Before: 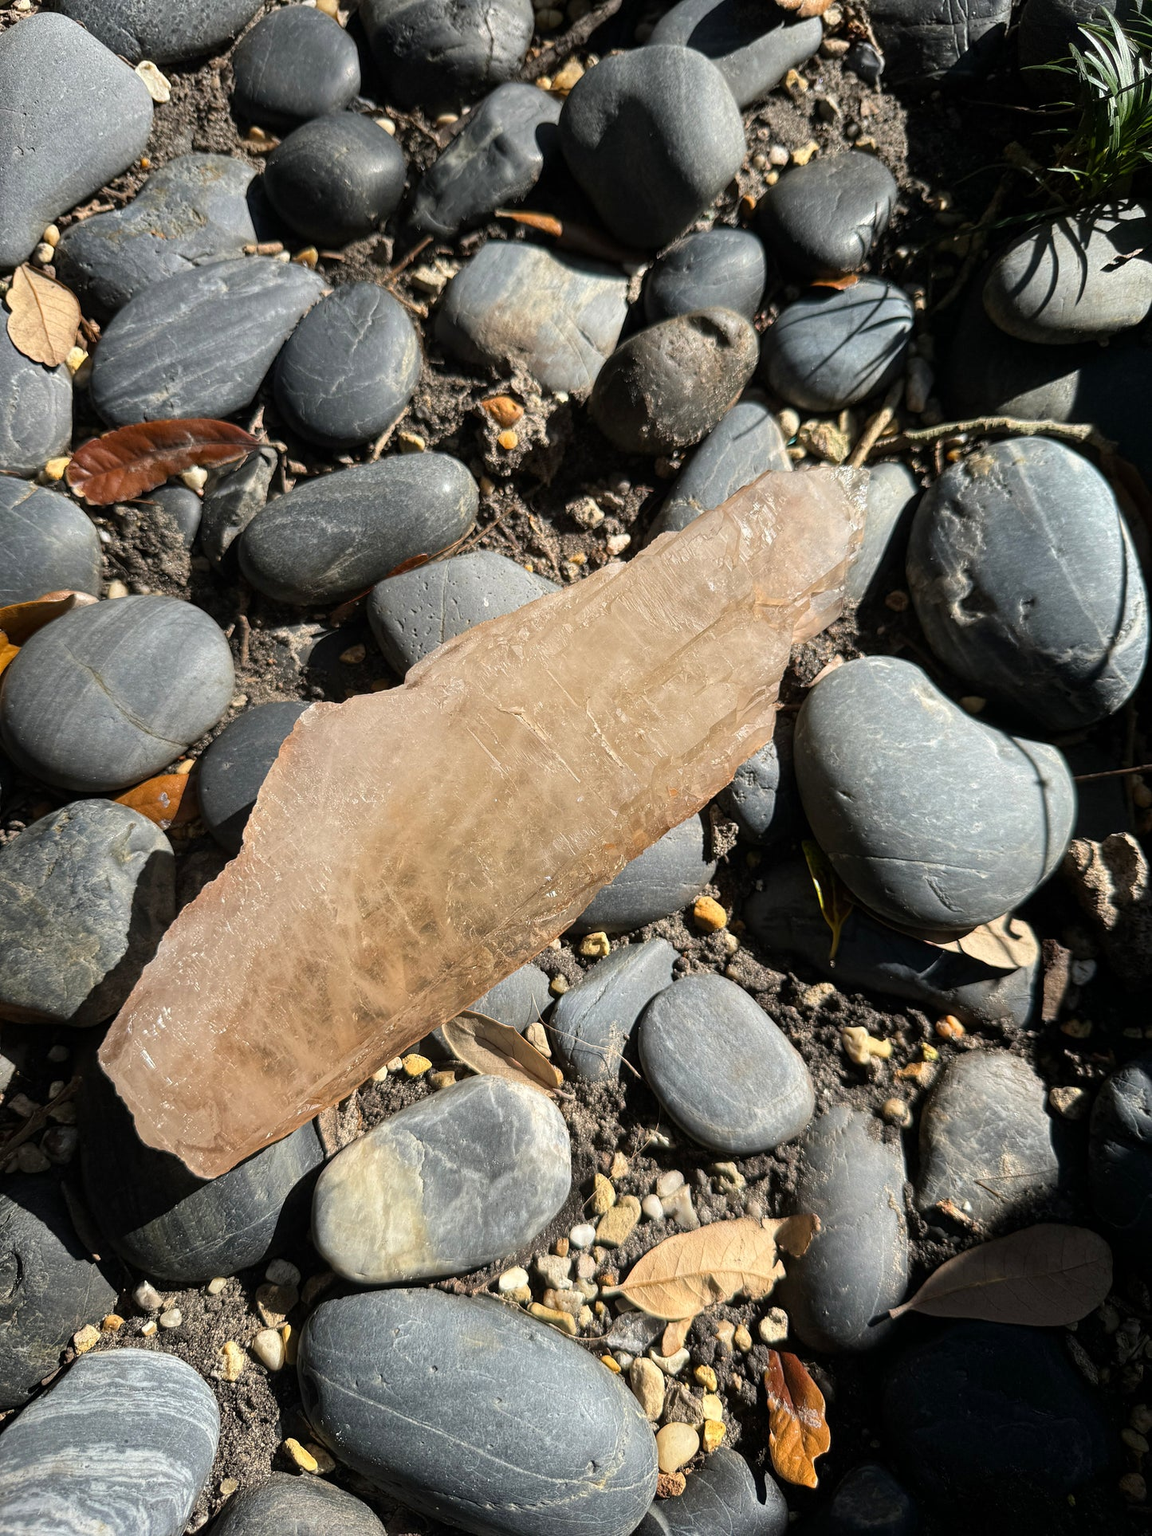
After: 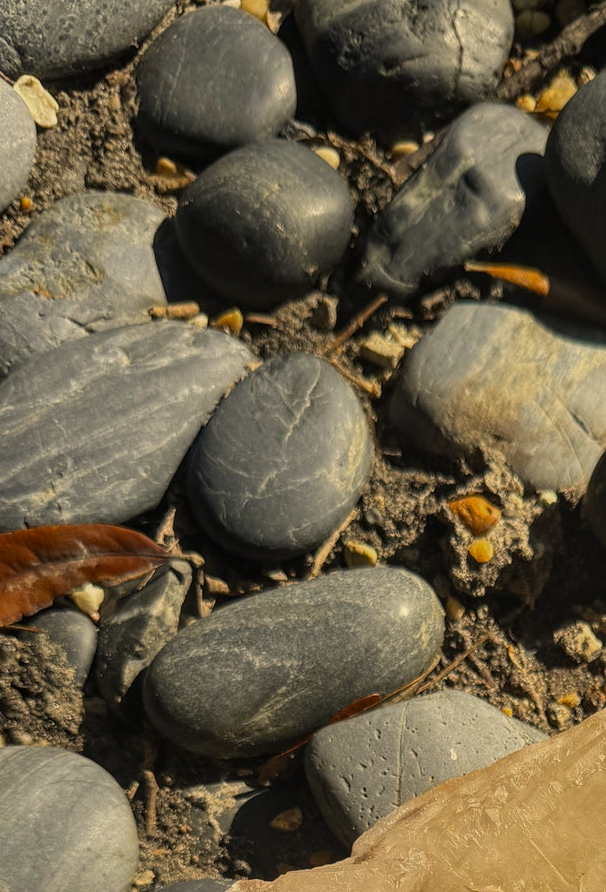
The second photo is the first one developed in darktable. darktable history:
color zones: curves: ch0 [(0, 0.425) (0.143, 0.422) (0.286, 0.42) (0.429, 0.419) (0.571, 0.419) (0.714, 0.42) (0.857, 0.422) (1, 0.425)]
color correction: highlights a* 2.72, highlights b* 22.8
local contrast: detail 110%
crop and rotate: left 10.817%, top 0.062%, right 47.194%, bottom 53.626%
